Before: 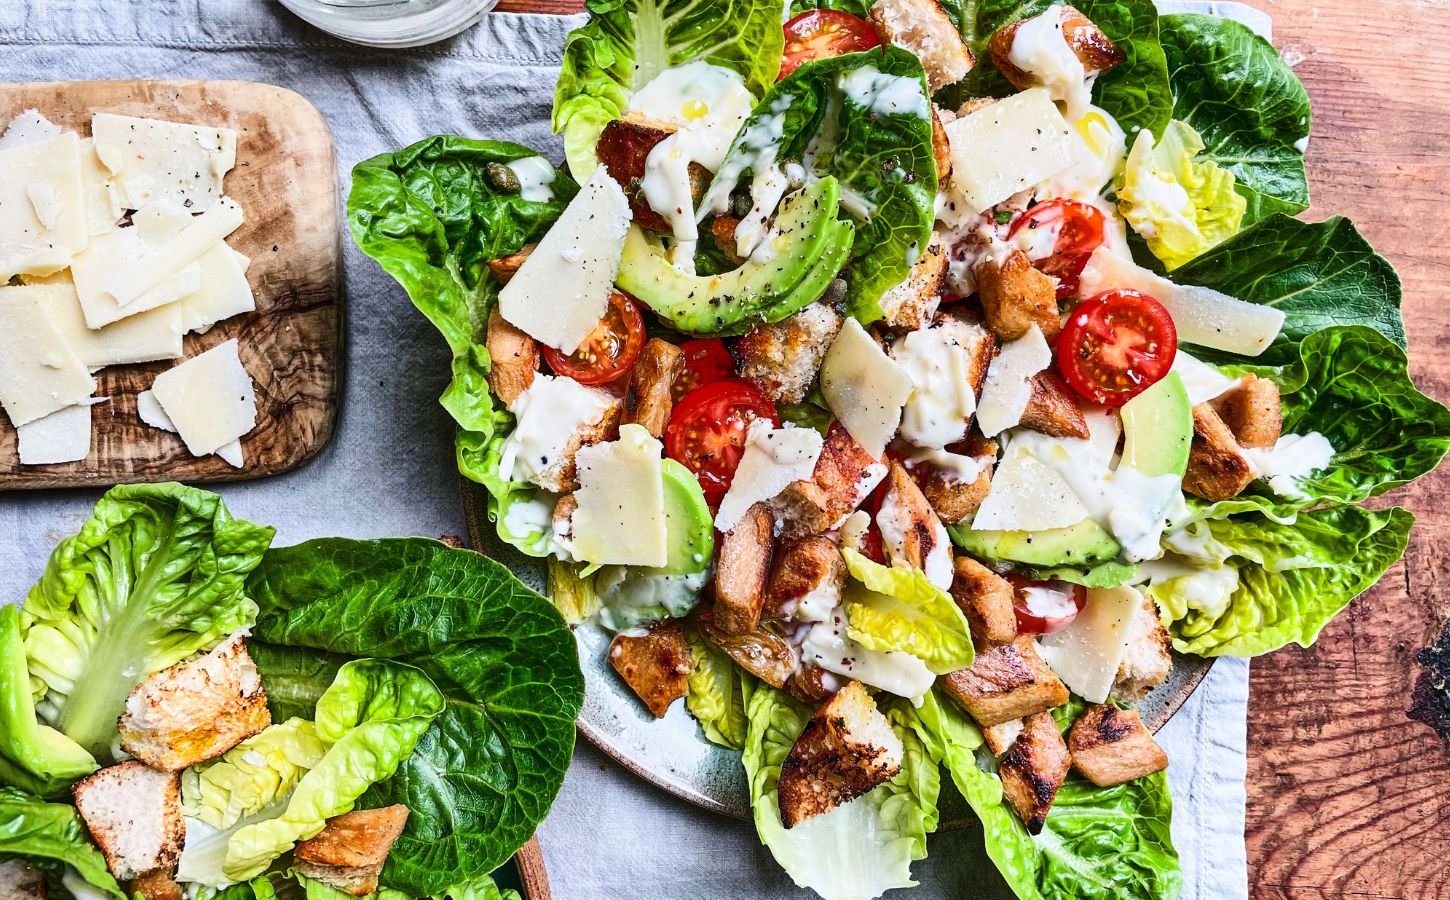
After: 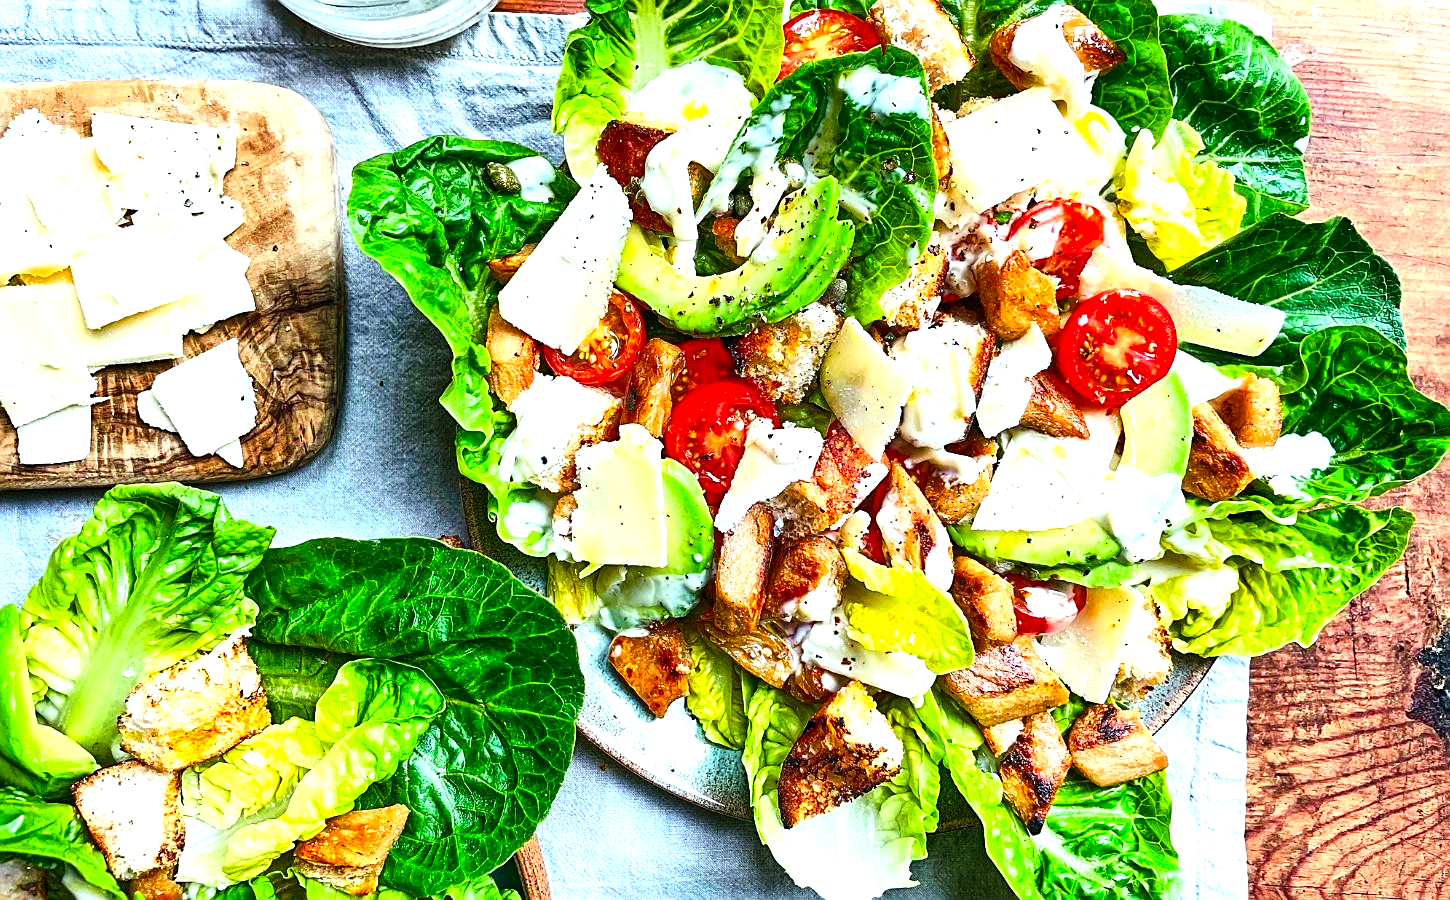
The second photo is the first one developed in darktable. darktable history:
color correction: highlights a* -7.33, highlights b* 1.26, shadows a* -3.55, saturation 1.4
sharpen: on, module defaults
exposure: exposure 0.77 EV, compensate highlight preservation false
